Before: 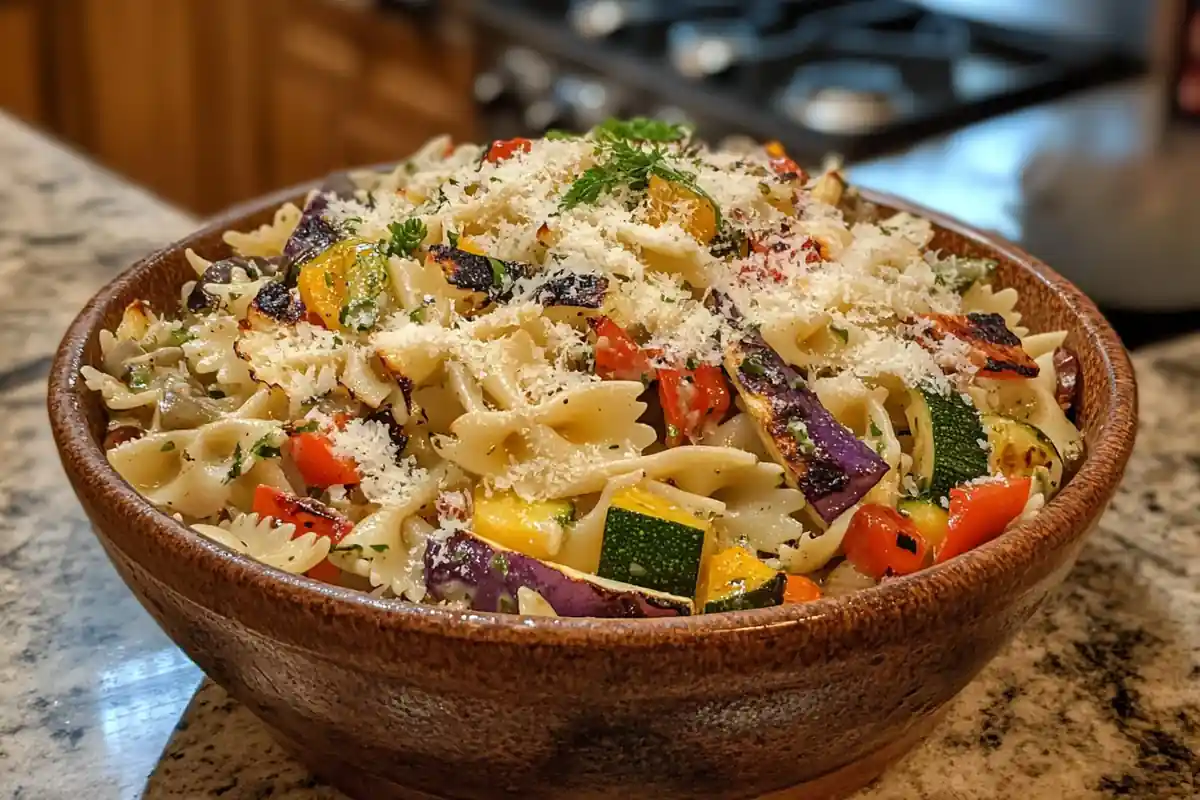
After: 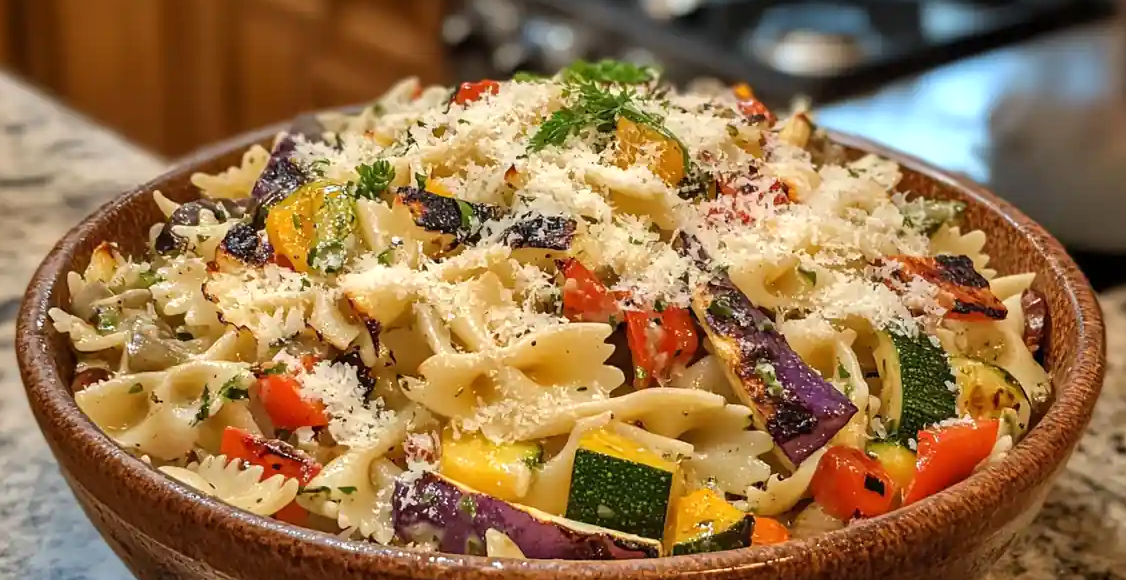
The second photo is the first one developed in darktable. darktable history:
crop: left 2.737%, top 7.287%, right 3.421%, bottom 20.179%
exposure: exposure 0.197 EV, compensate highlight preservation false
